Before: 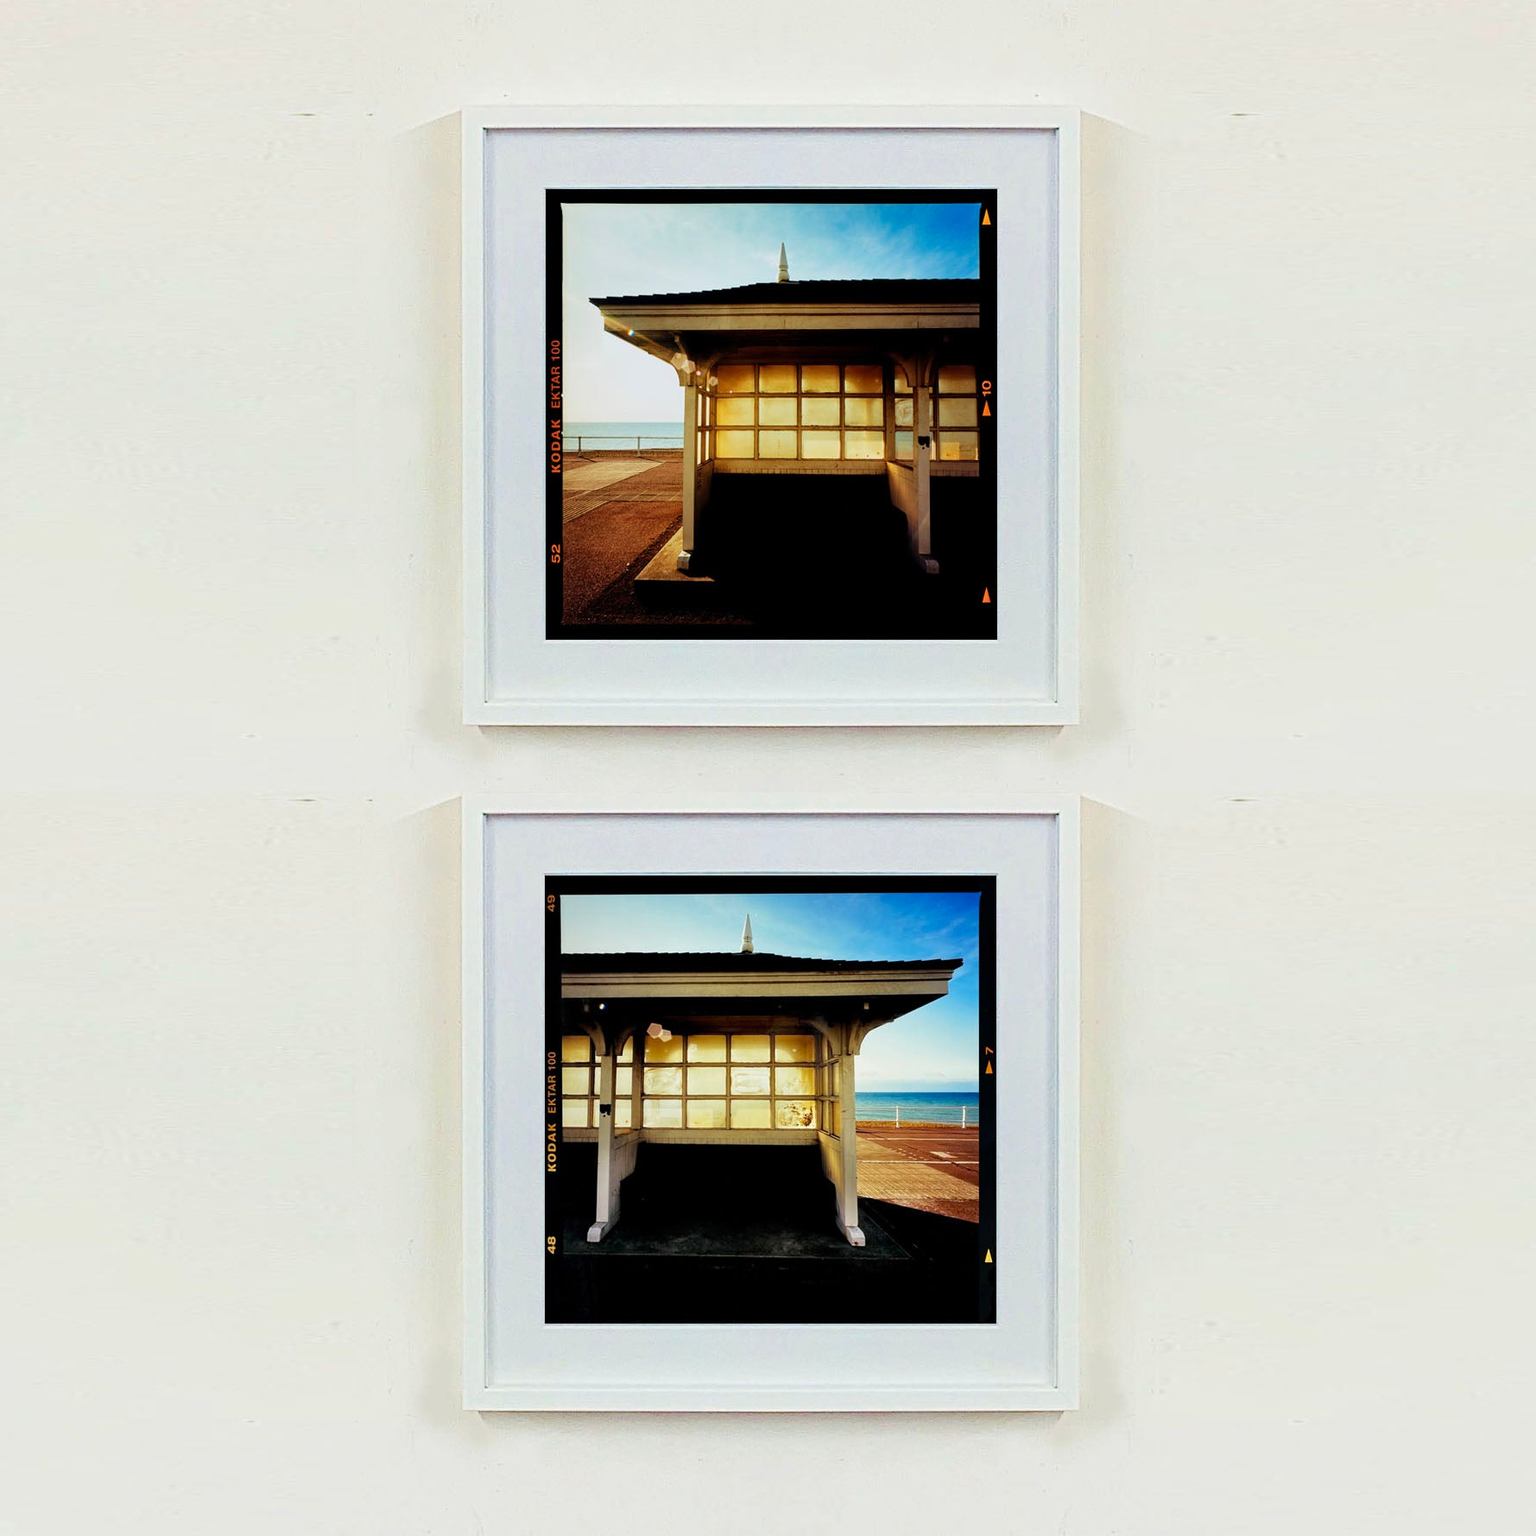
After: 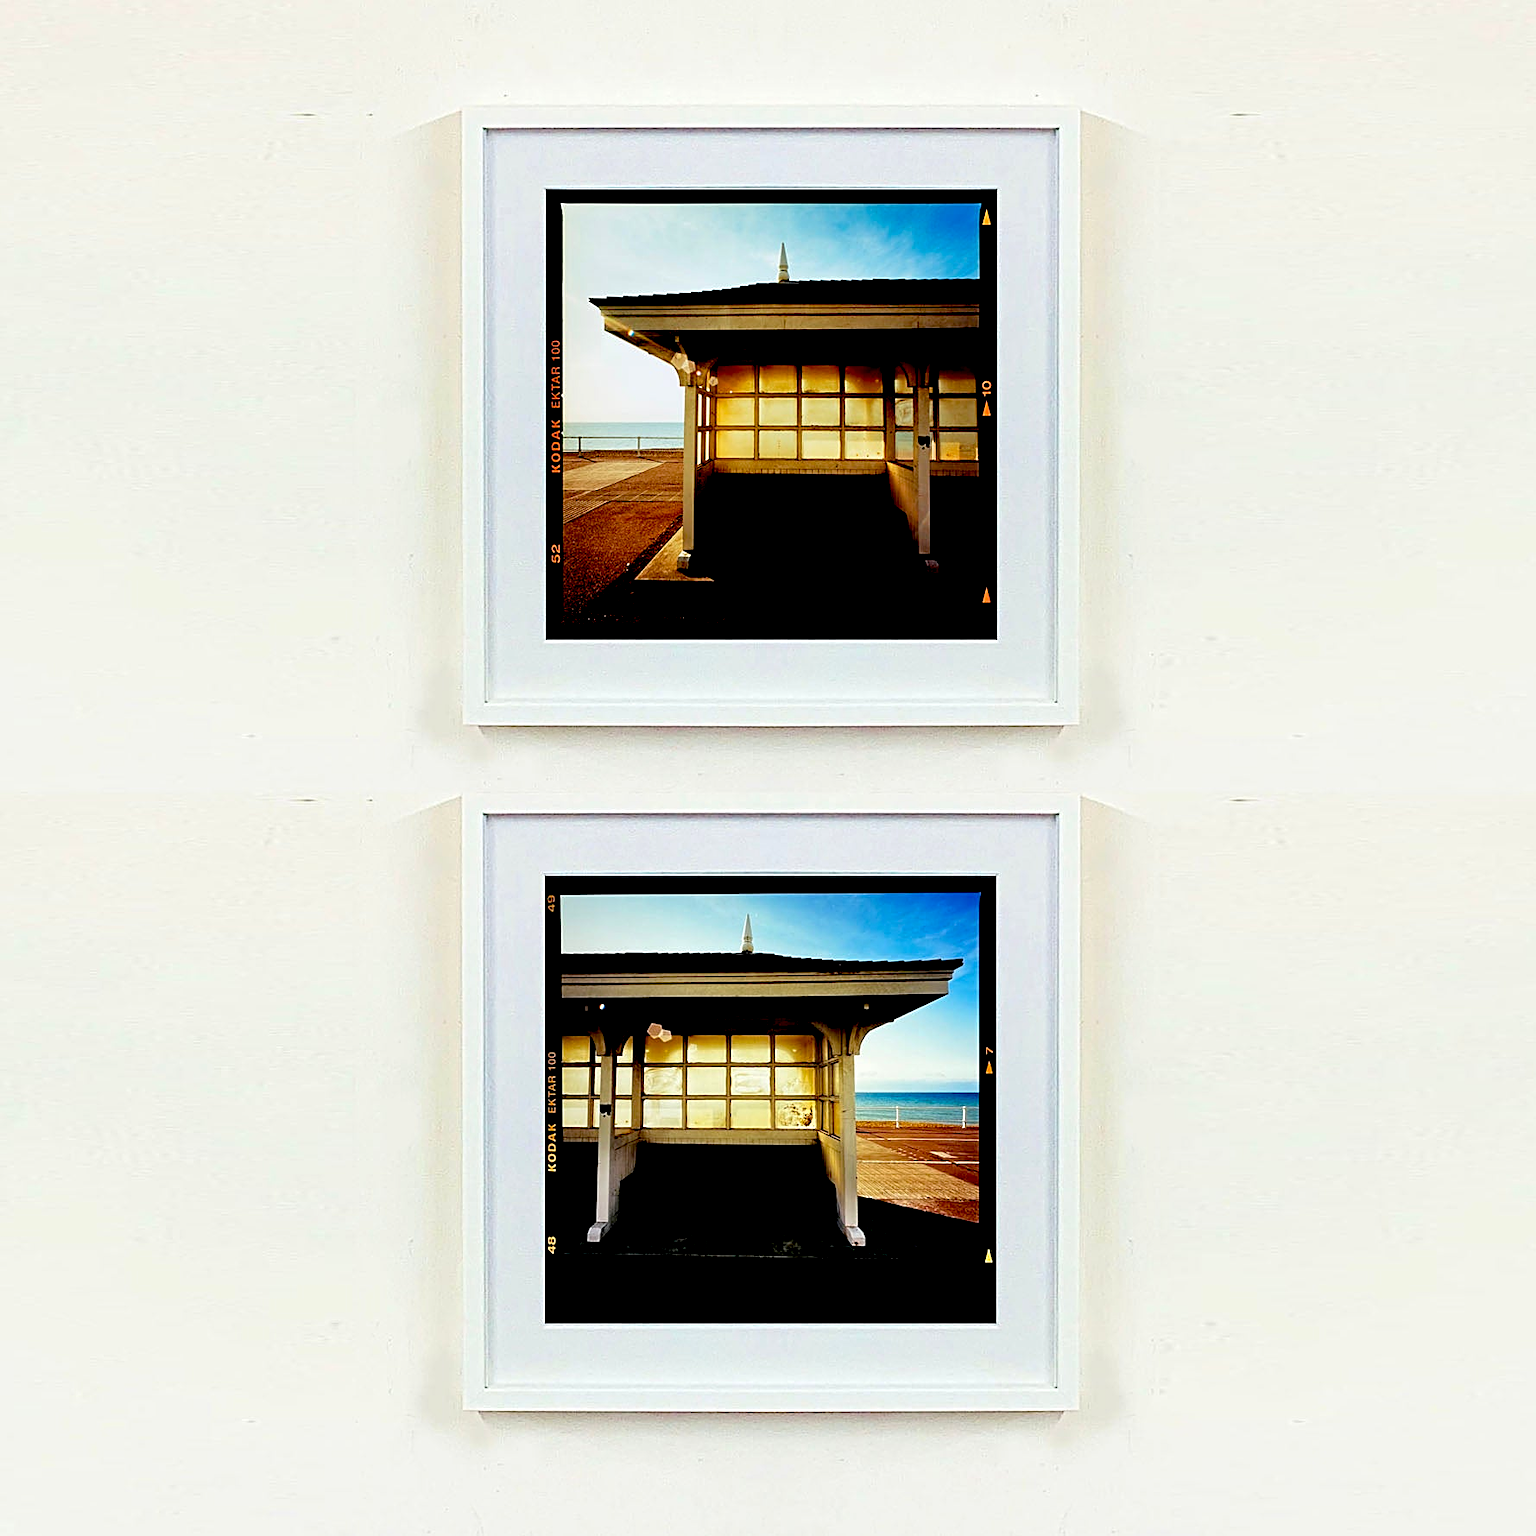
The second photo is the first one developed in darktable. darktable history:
sharpen: on, module defaults
exposure: black level correction 0.023, exposure 0.184 EV, compensate exposure bias true, compensate highlight preservation false
